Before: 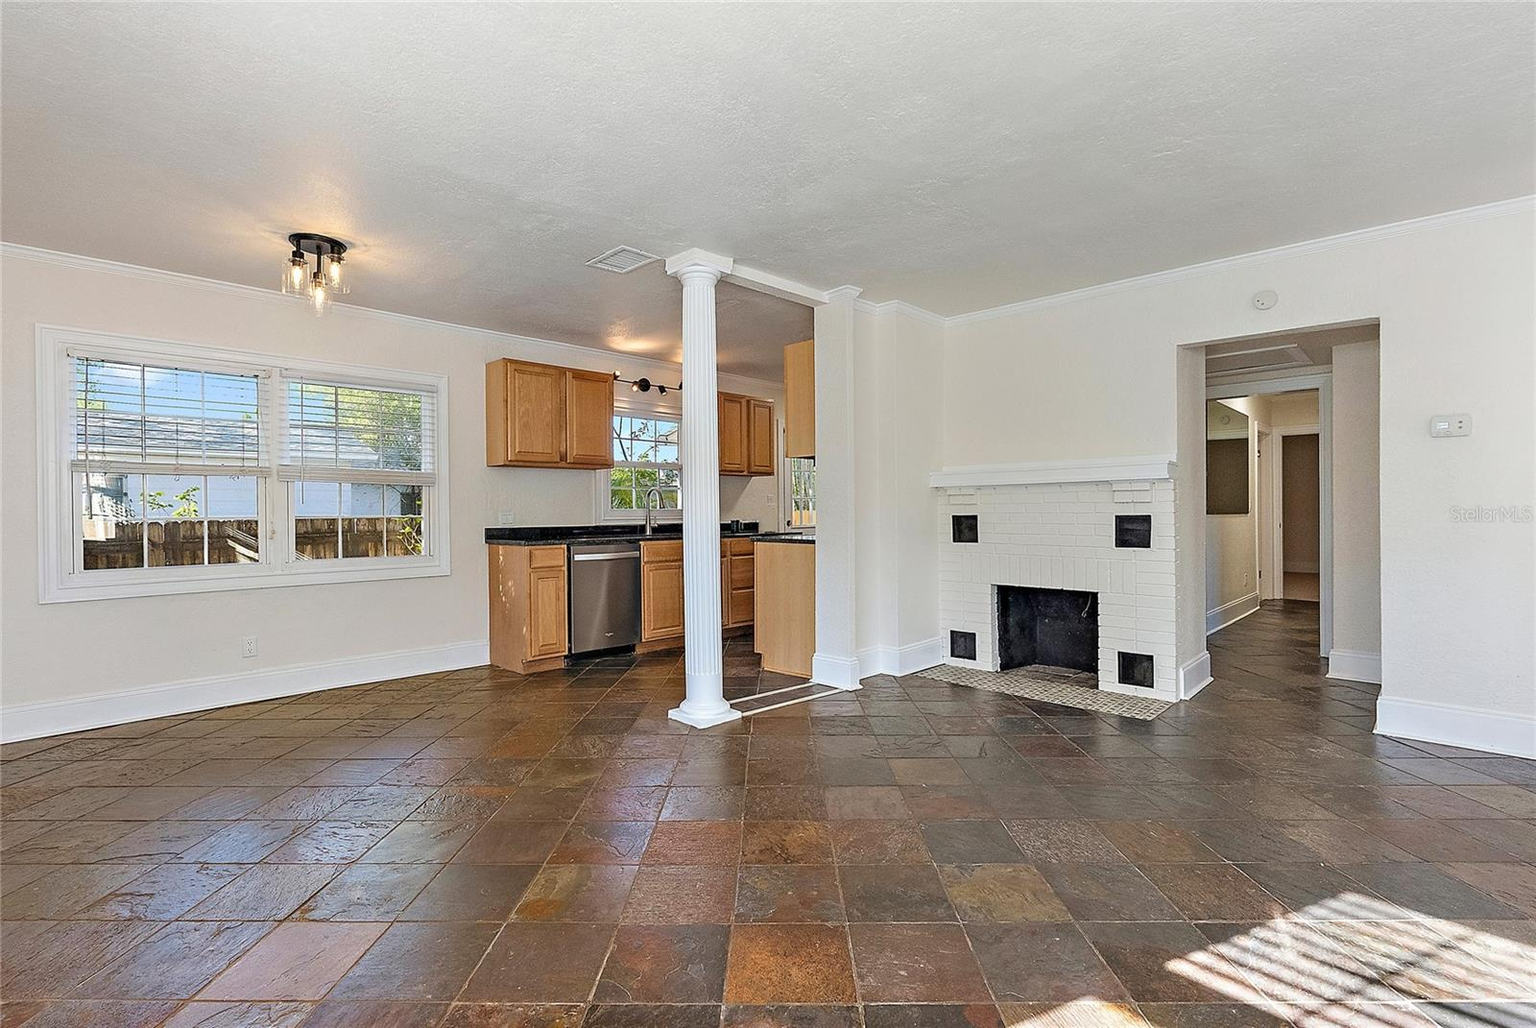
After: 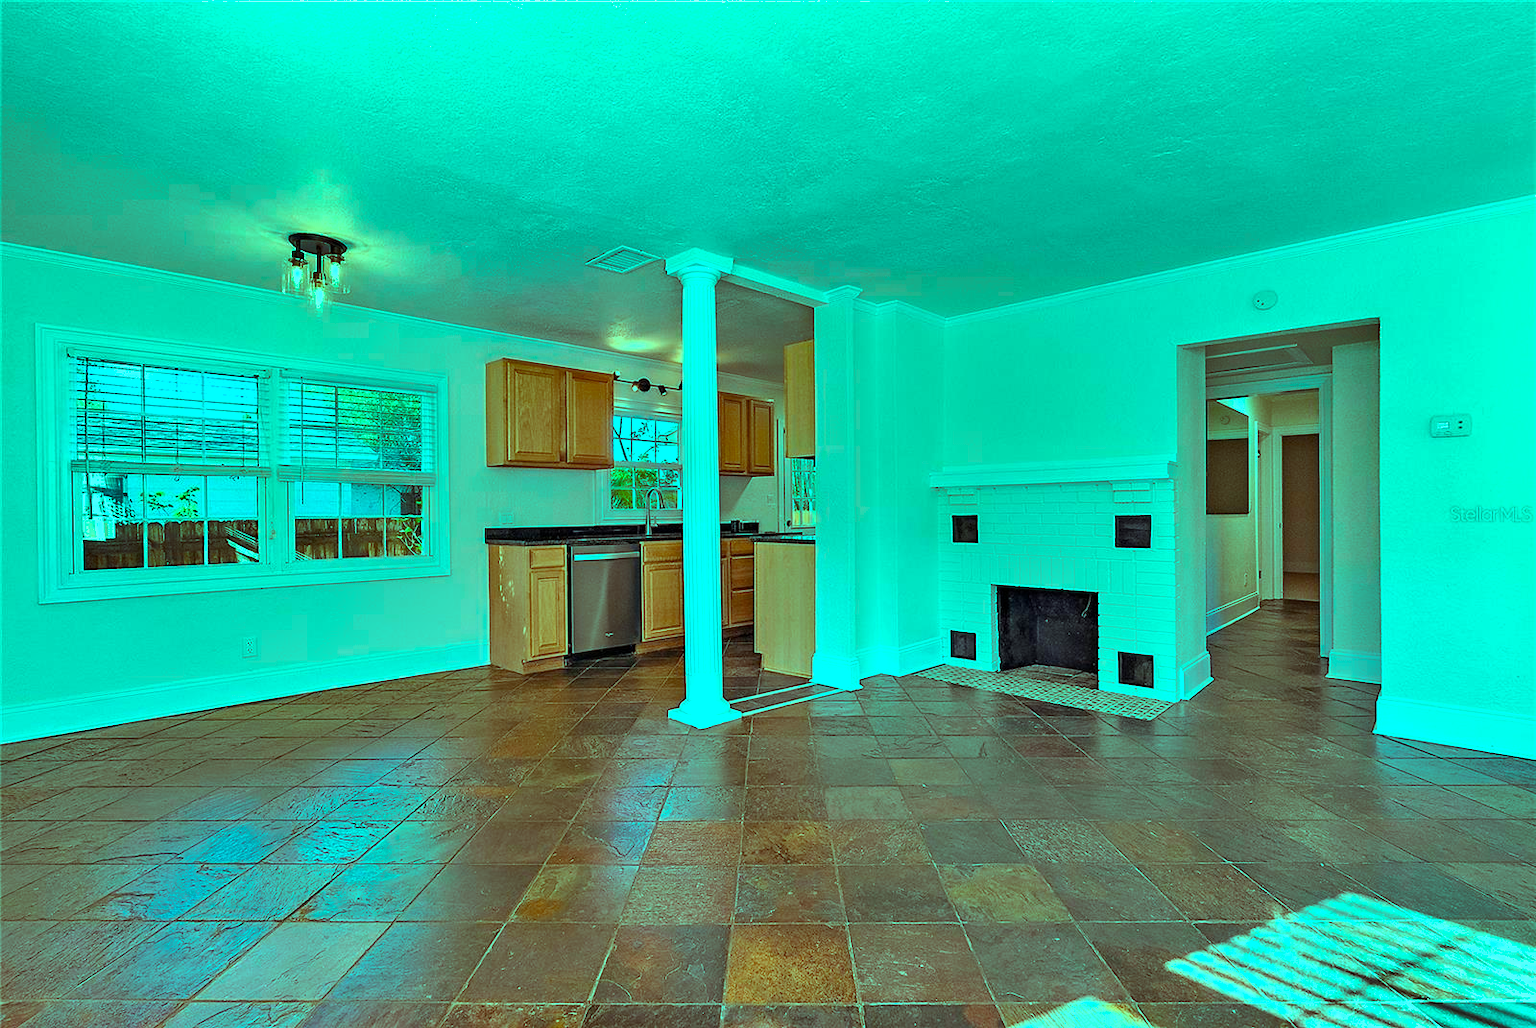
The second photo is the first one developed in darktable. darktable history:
shadows and highlights: shadows 43.57, white point adjustment -1.37, soften with gaussian
color balance rgb: highlights gain › luminance 19.86%, highlights gain › chroma 13.12%, highlights gain › hue 172.85°, perceptual saturation grading › global saturation 19.516%
